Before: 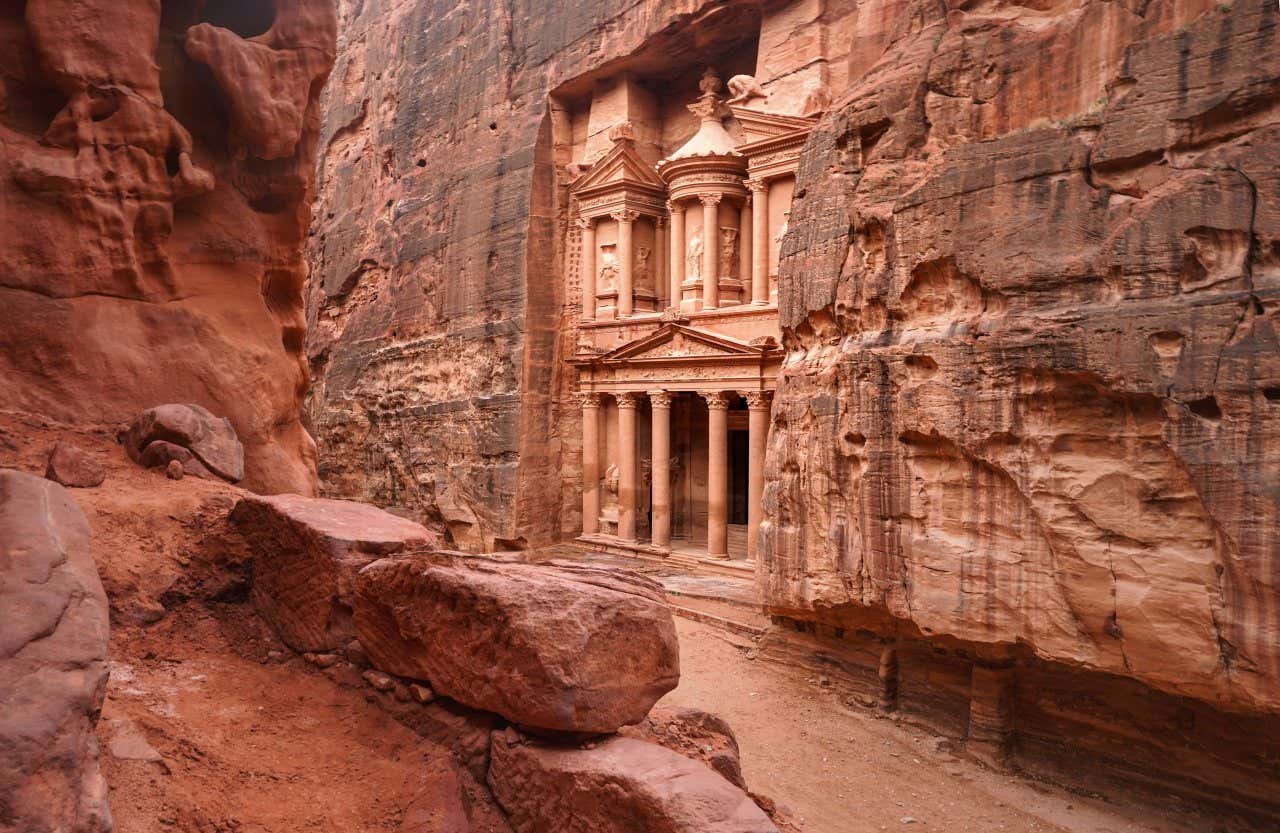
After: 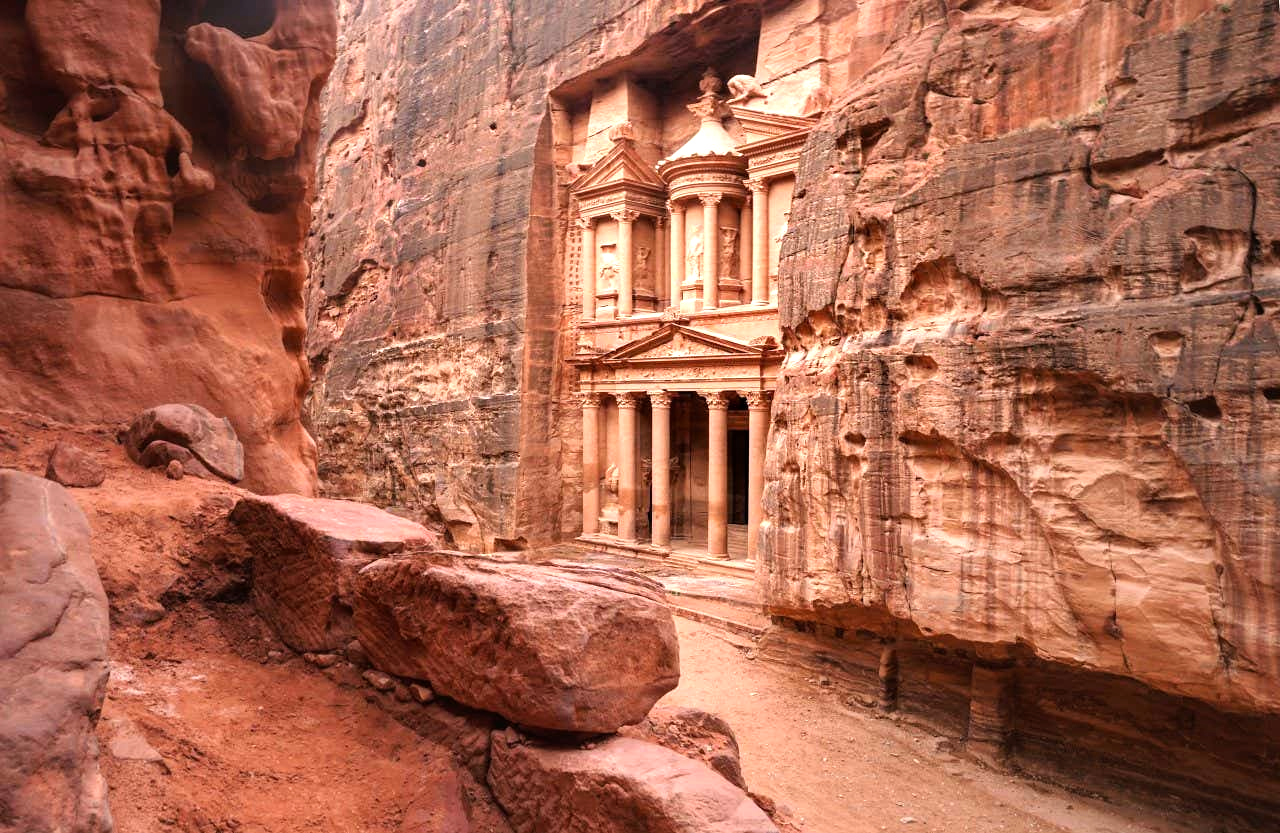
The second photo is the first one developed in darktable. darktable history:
tone equalizer: -8 EV -0.779 EV, -7 EV -0.727 EV, -6 EV -0.614 EV, -5 EV -0.364 EV, -3 EV 0.398 EV, -2 EV 0.6 EV, -1 EV 0.677 EV, +0 EV 0.752 EV
